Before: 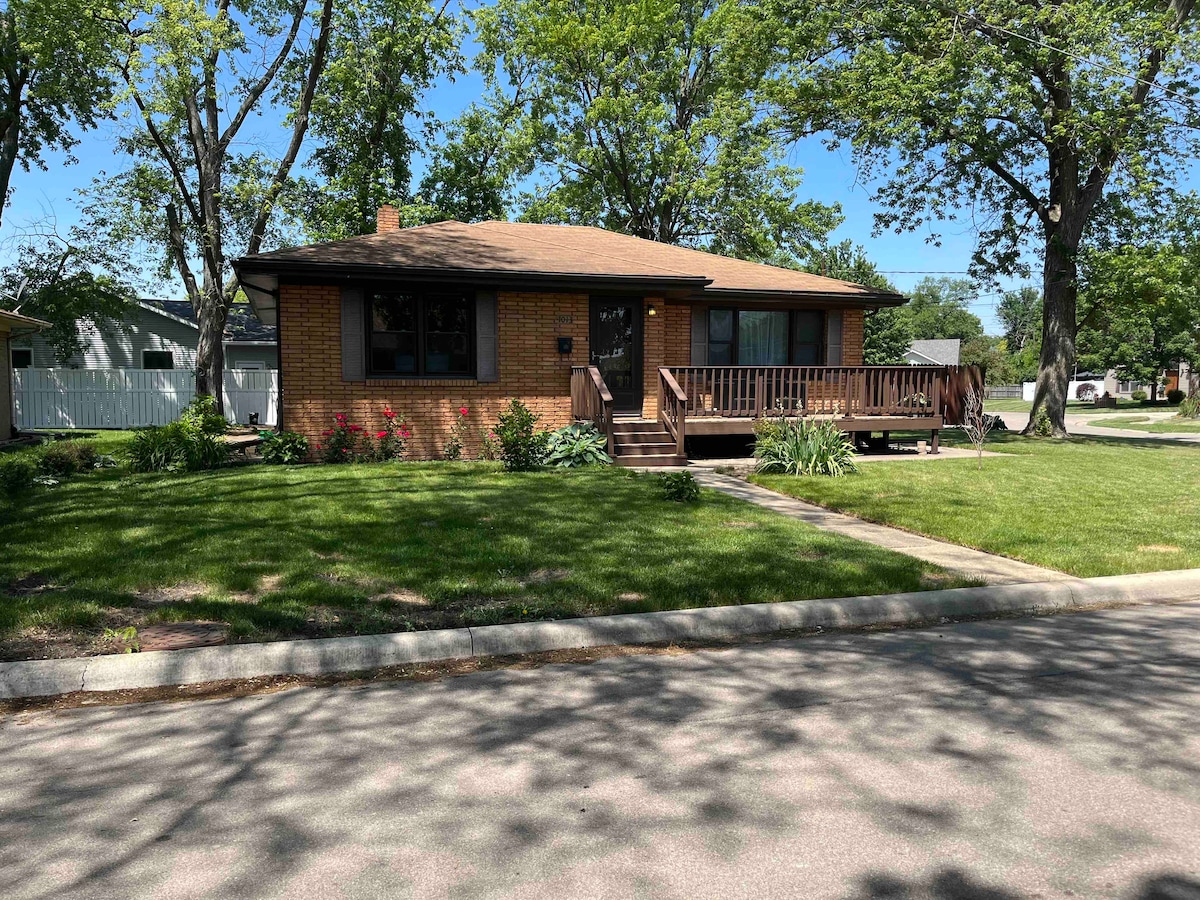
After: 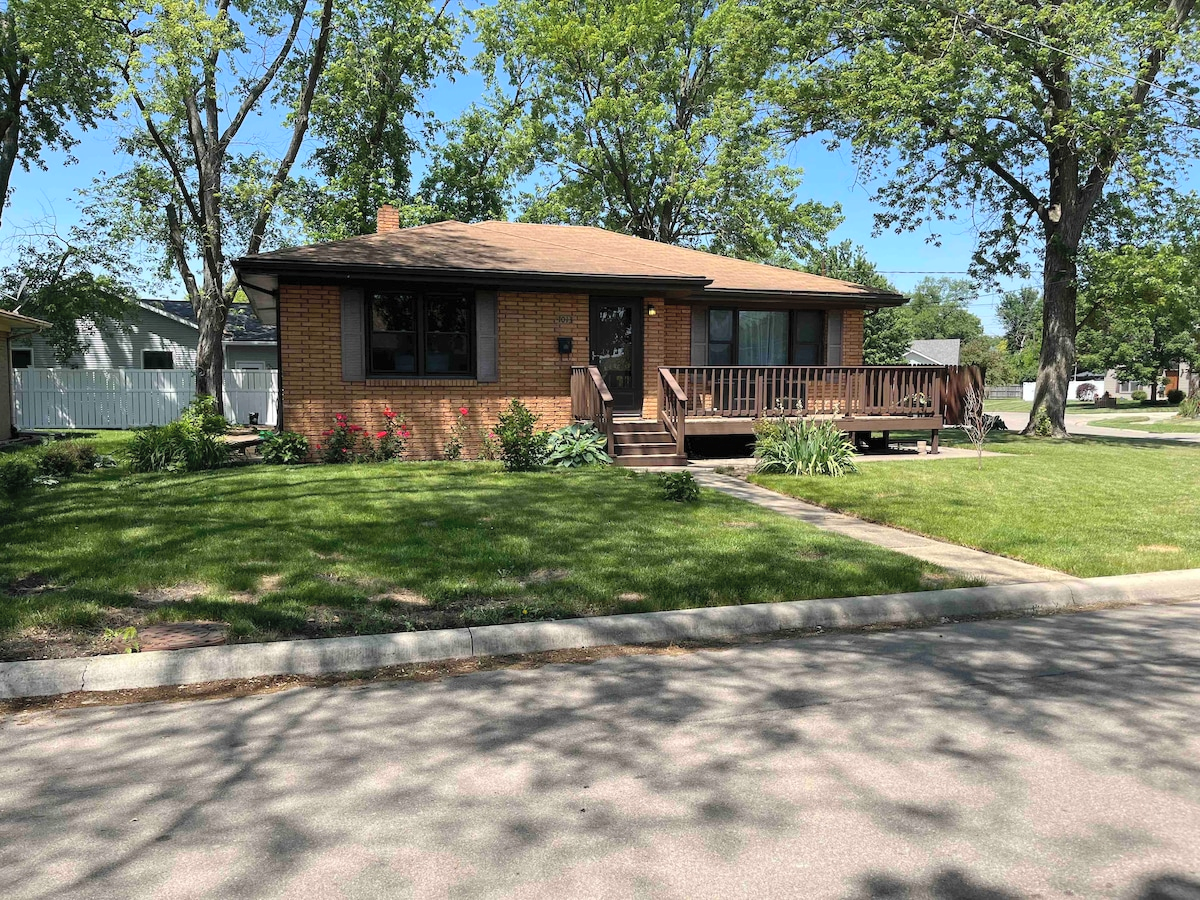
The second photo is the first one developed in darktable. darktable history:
contrast brightness saturation: brightness 0.118
